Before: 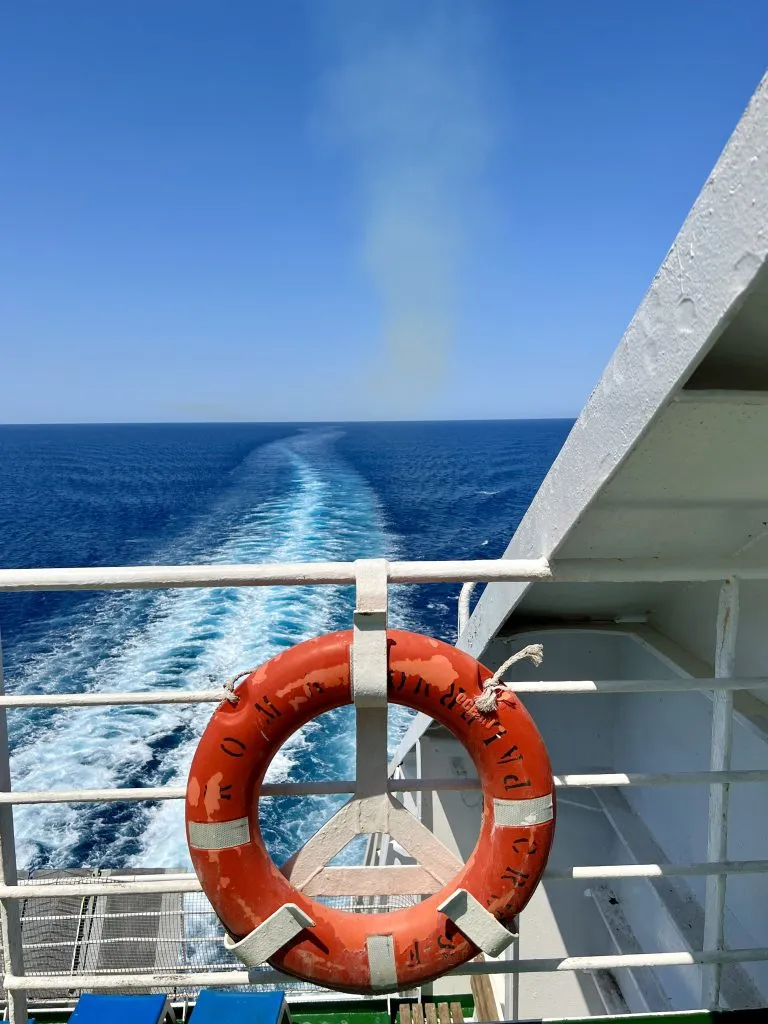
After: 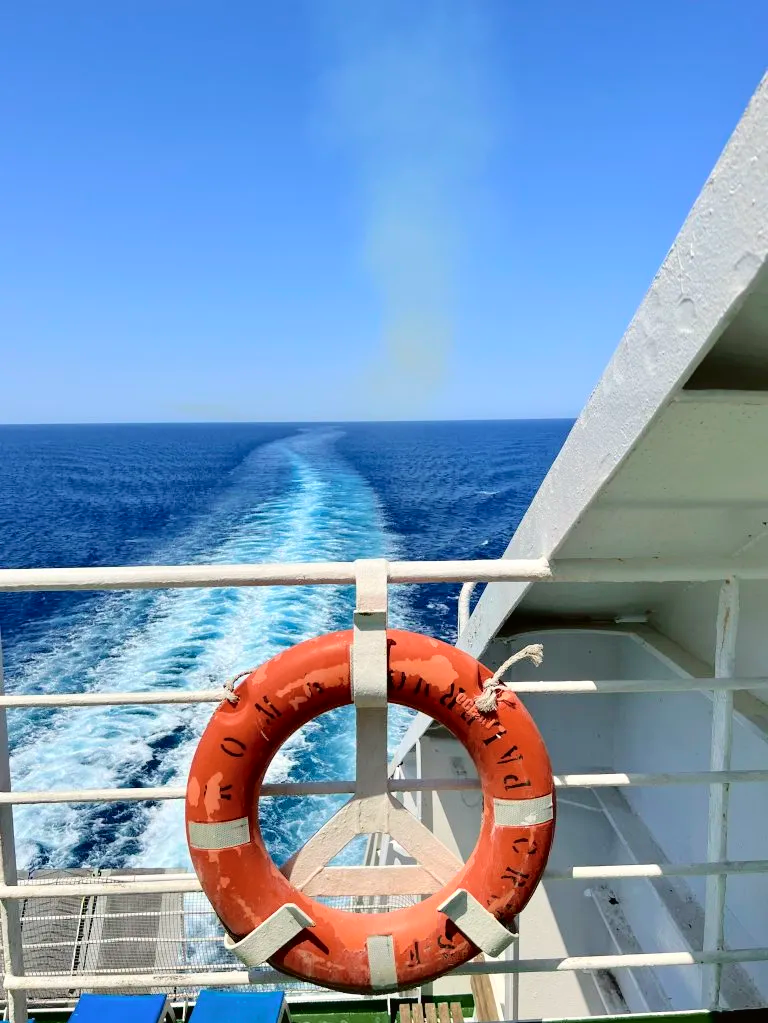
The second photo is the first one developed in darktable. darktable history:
crop: bottom 0.071%
tone curve: curves: ch0 [(0, 0.01) (0.052, 0.045) (0.136, 0.133) (0.275, 0.35) (0.43, 0.54) (0.676, 0.751) (0.89, 0.919) (1, 1)]; ch1 [(0, 0) (0.094, 0.081) (0.285, 0.299) (0.385, 0.403) (0.447, 0.429) (0.495, 0.496) (0.544, 0.552) (0.589, 0.612) (0.722, 0.728) (1, 1)]; ch2 [(0, 0) (0.257, 0.217) (0.43, 0.421) (0.498, 0.507) (0.531, 0.544) (0.56, 0.579) (0.625, 0.642) (1, 1)], color space Lab, independent channels, preserve colors none
